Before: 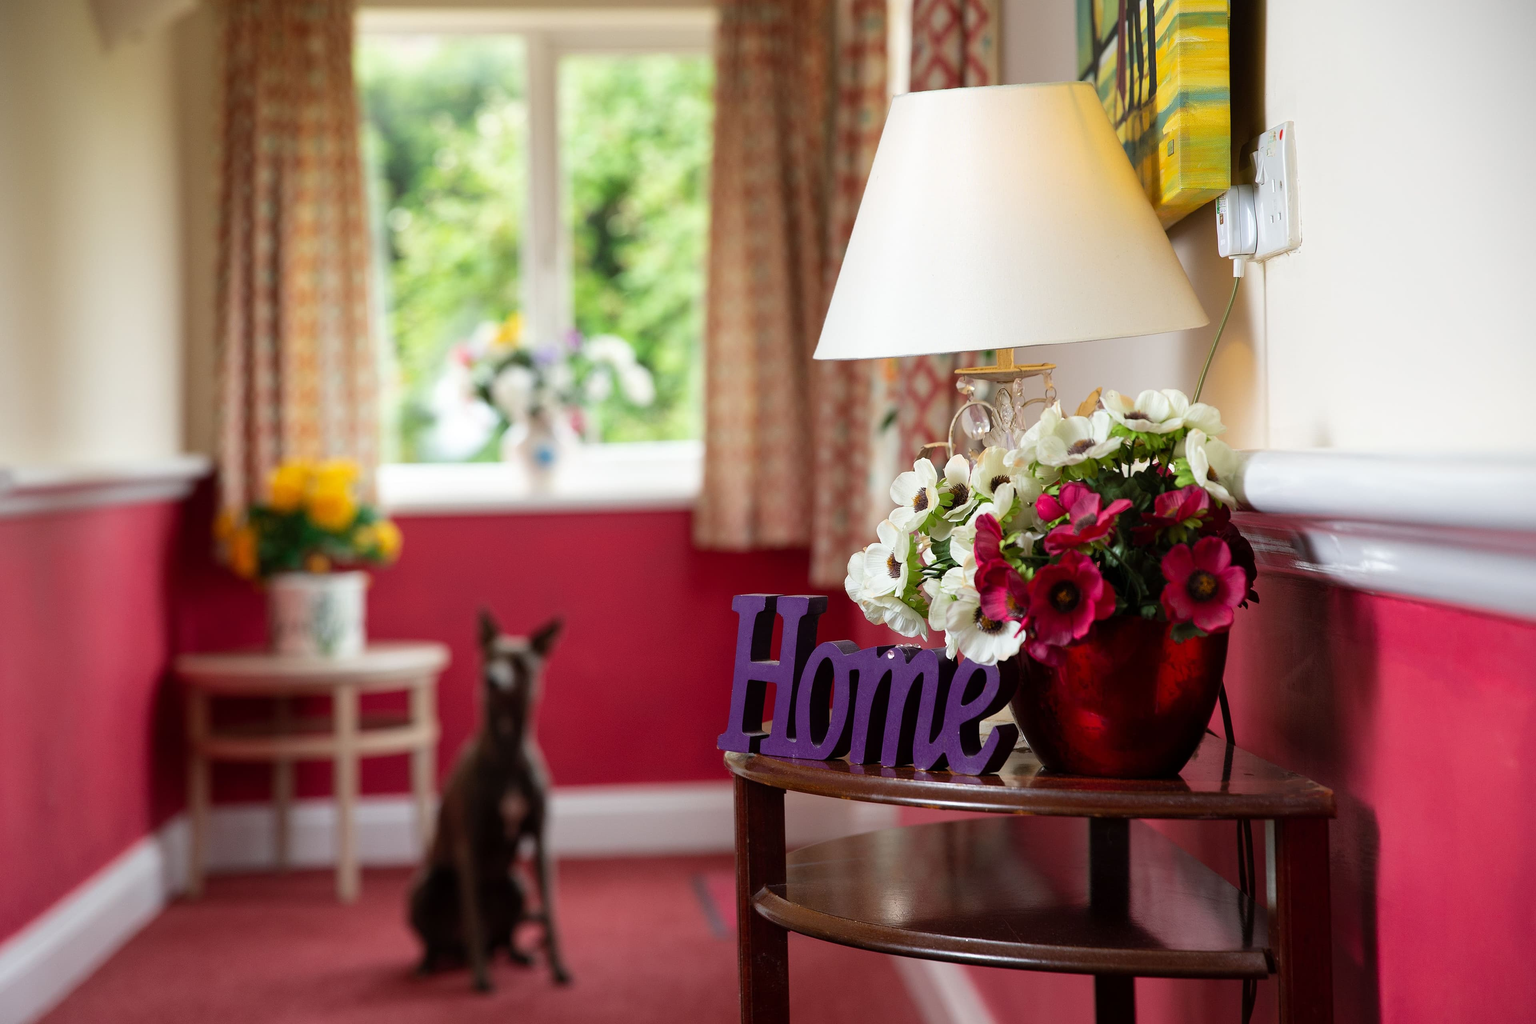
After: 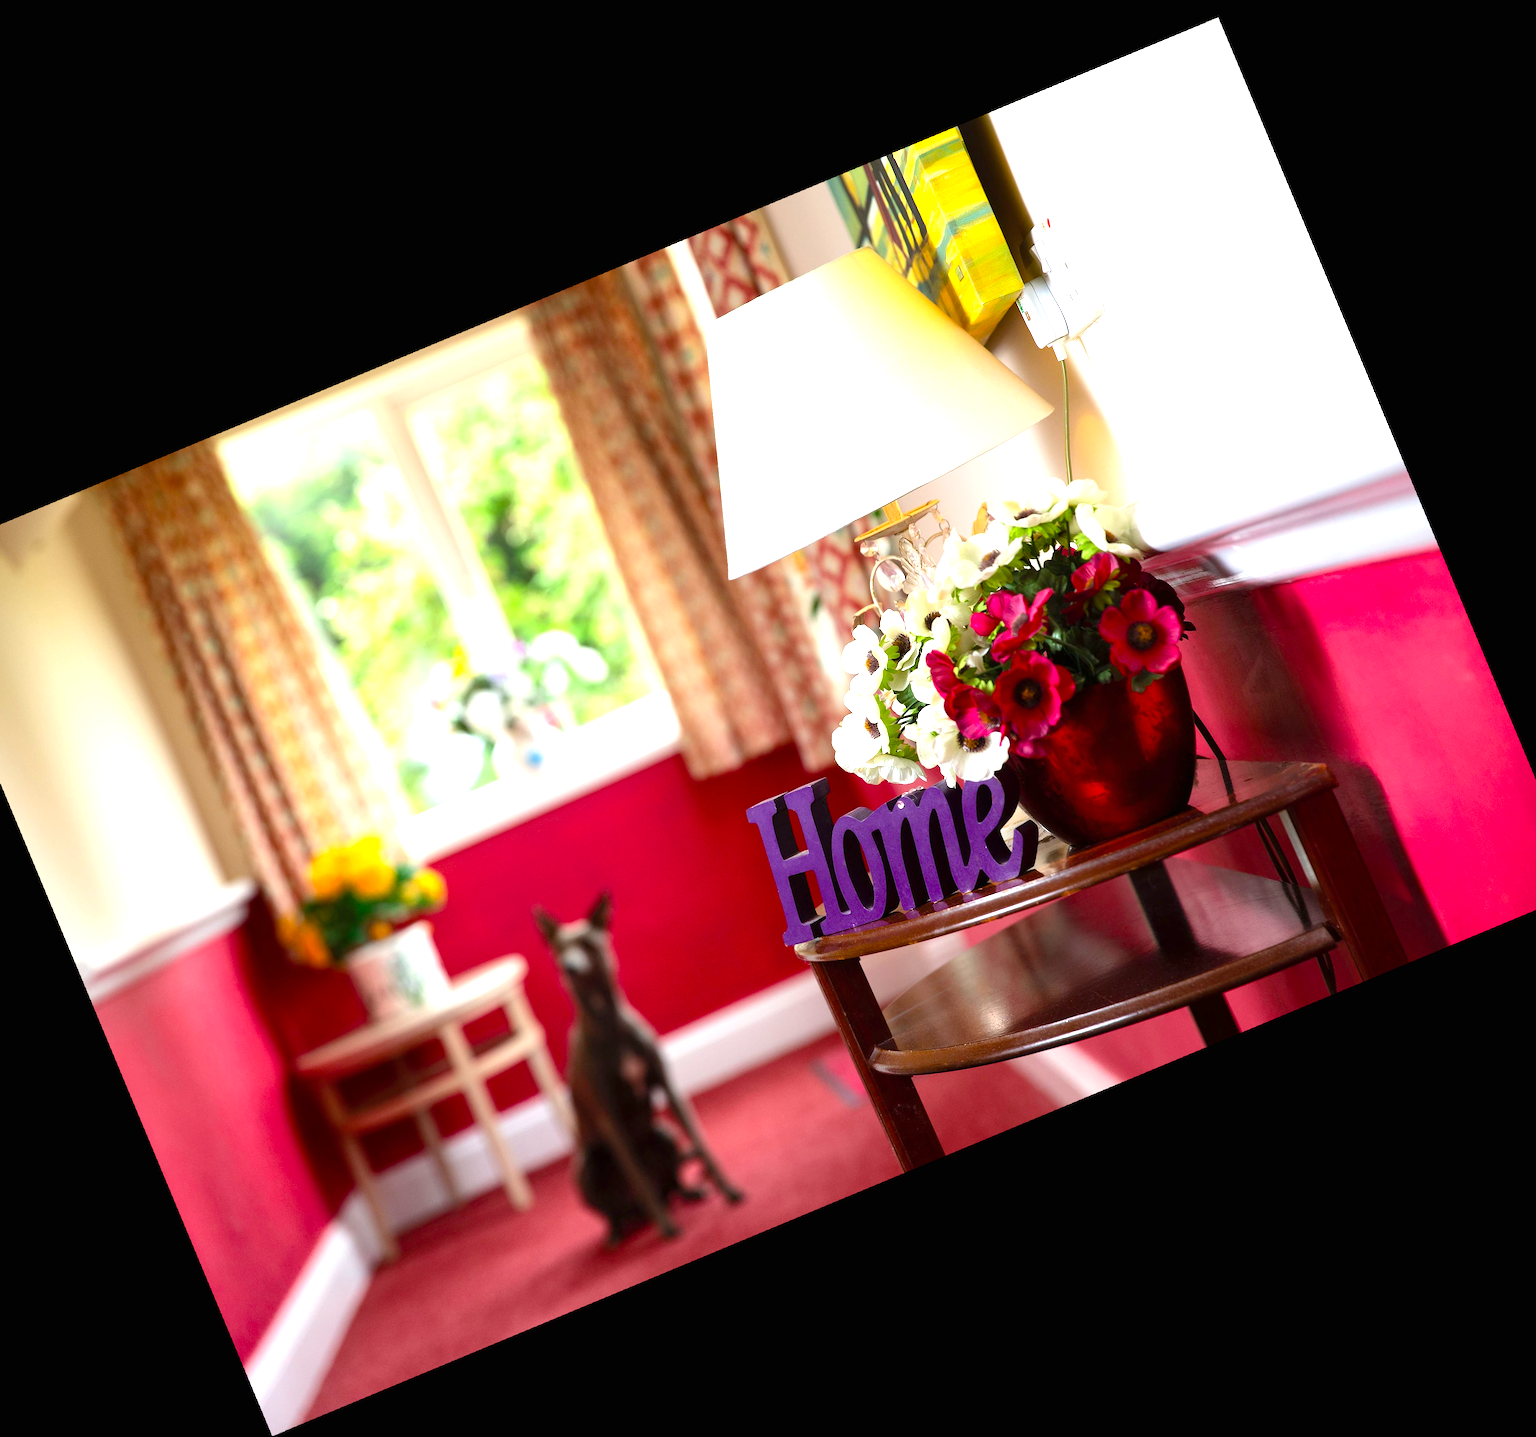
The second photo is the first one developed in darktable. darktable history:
crop and rotate: angle 19.43°, left 6.812%, right 4.125%, bottom 1.087%
exposure: black level correction 0, exposure 1.1 EV, compensate exposure bias true, compensate highlight preservation false
rotate and perspective: rotation -3.18°, automatic cropping off
color balance rgb: linear chroma grading › shadows -8%, linear chroma grading › global chroma 10%, perceptual saturation grading › global saturation 2%, perceptual saturation grading › highlights -2%, perceptual saturation grading › mid-tones 4%, perceptual saturation grading › shadows 8%, perceptual brilliance grading › global brilliance 2%, perceptual brilliance grading › highlights -4%, global vibrance 16%, saturation formula JzAzBz (2021)
